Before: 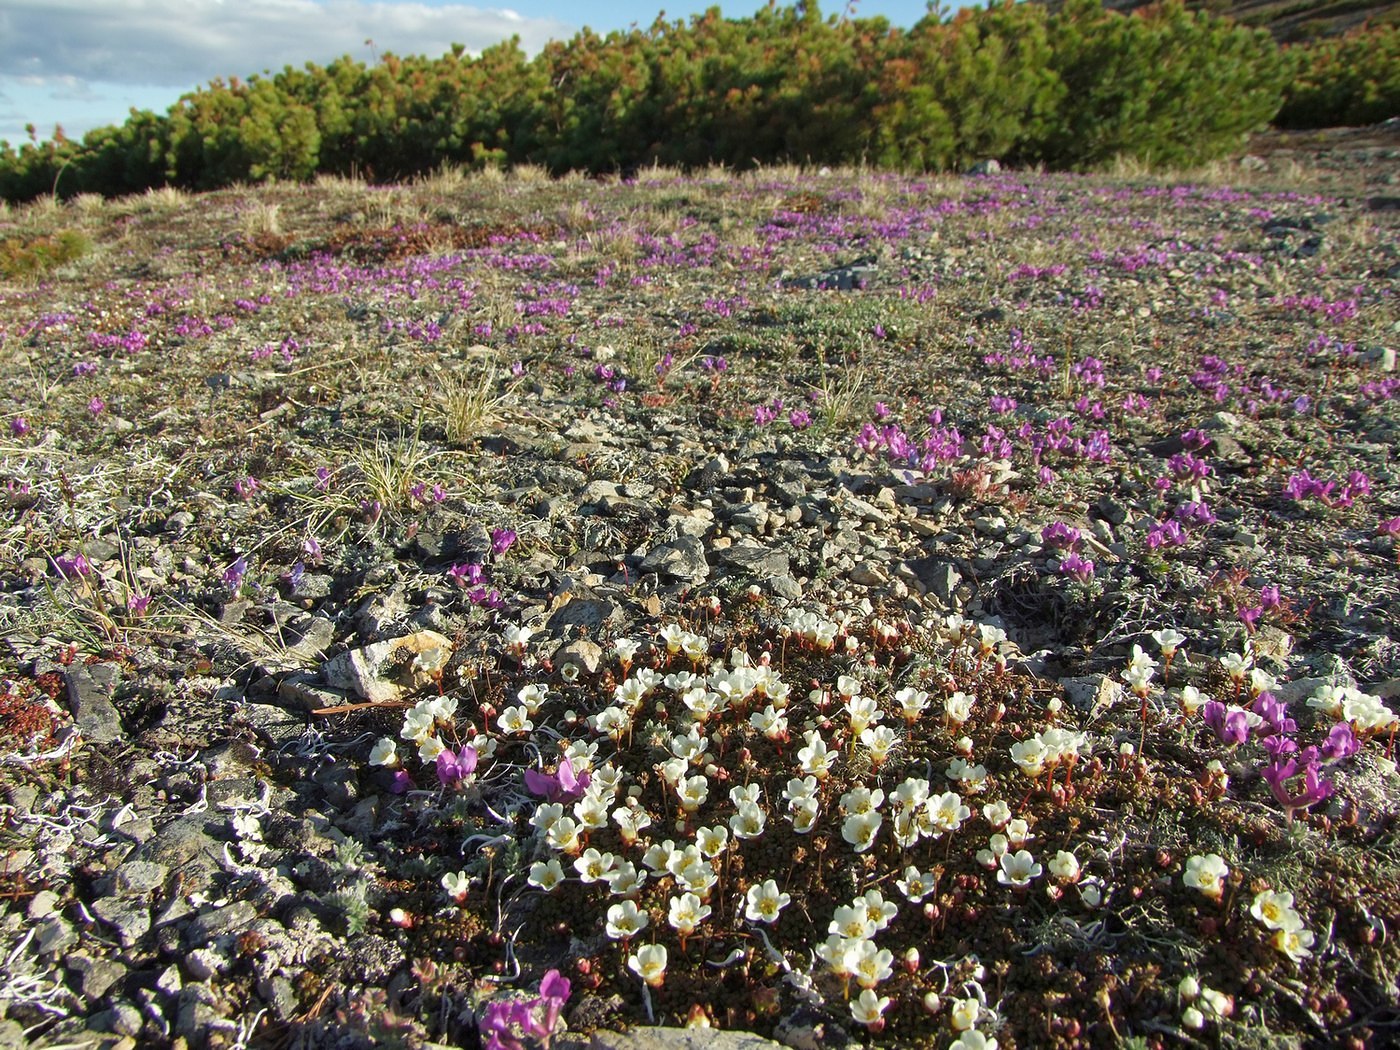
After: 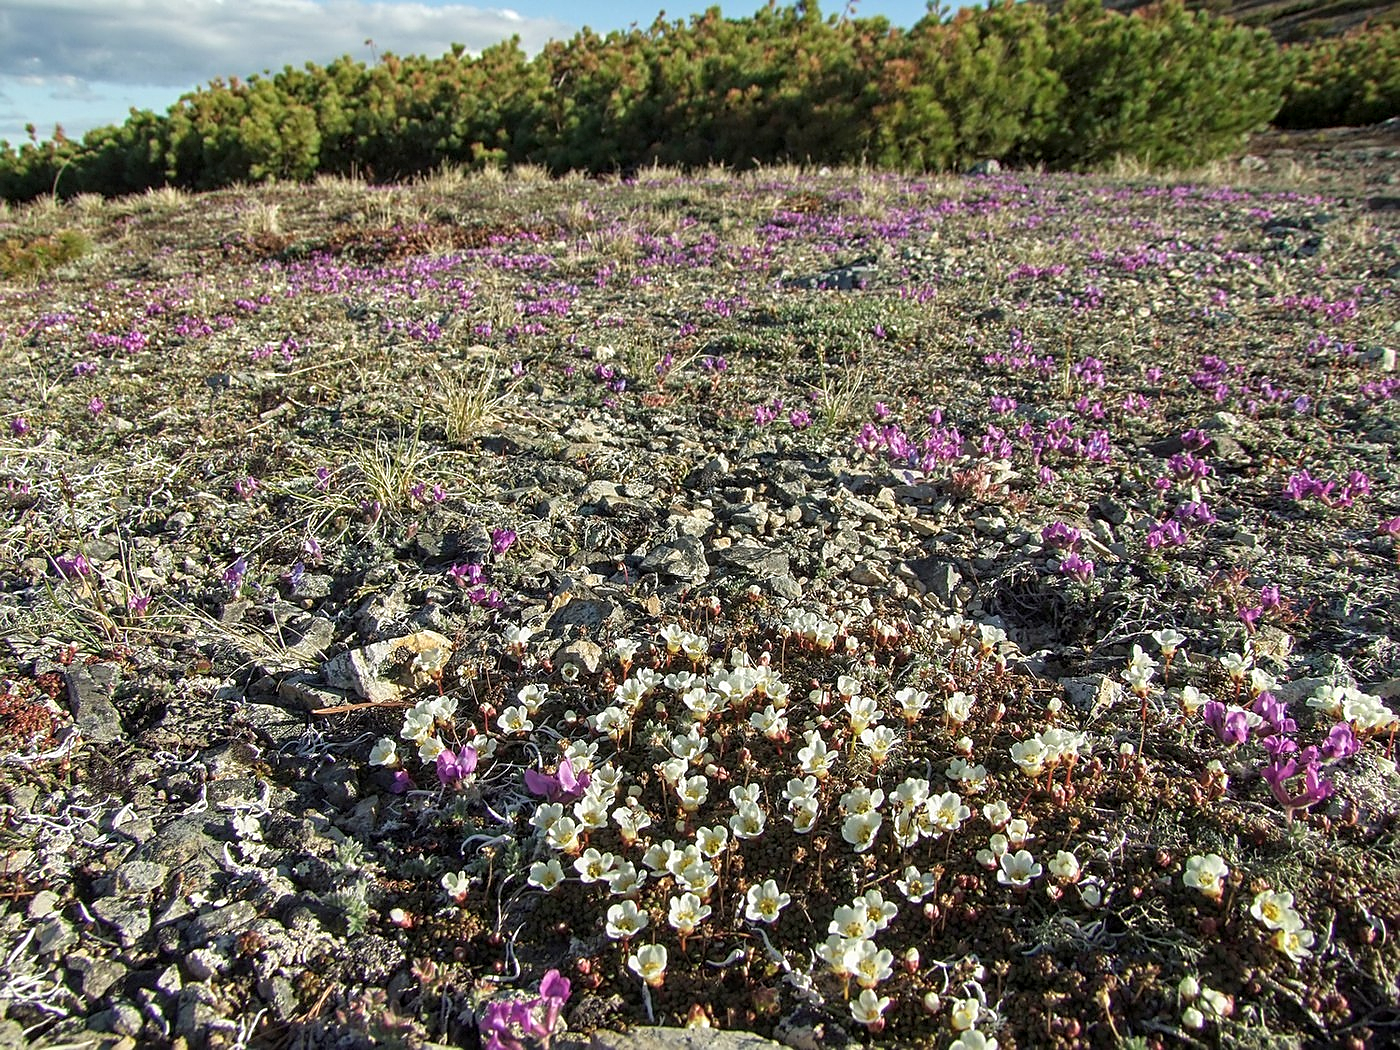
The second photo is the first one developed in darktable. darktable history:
color zones: curves: ch0 [(0, 0.558) (0.143, 0.559) (0.286, 0.529) (0.429, 0.505) (0.571, 0.5) (0.714, 0.5) (0.857, 0.5) (1, 0.558)]; ch1 [(0, 0.469) (0.01, 0.469) (0.12, 0.446) (0.248, 0.469) (0.5, 0.5) (0.748, 0.5) (0.99, 0.469) (1, 0.469)]
local contrast: on, module defaults
sharpen: on, module defaults
